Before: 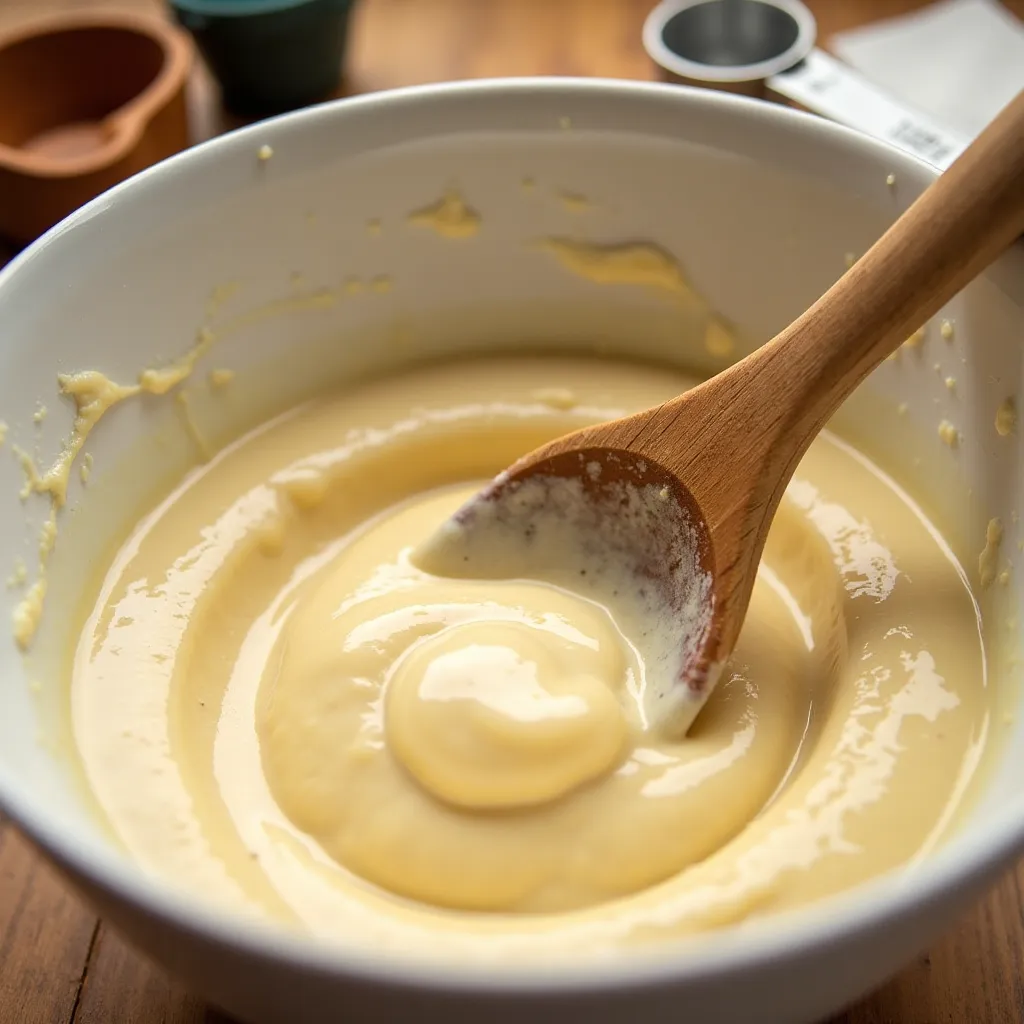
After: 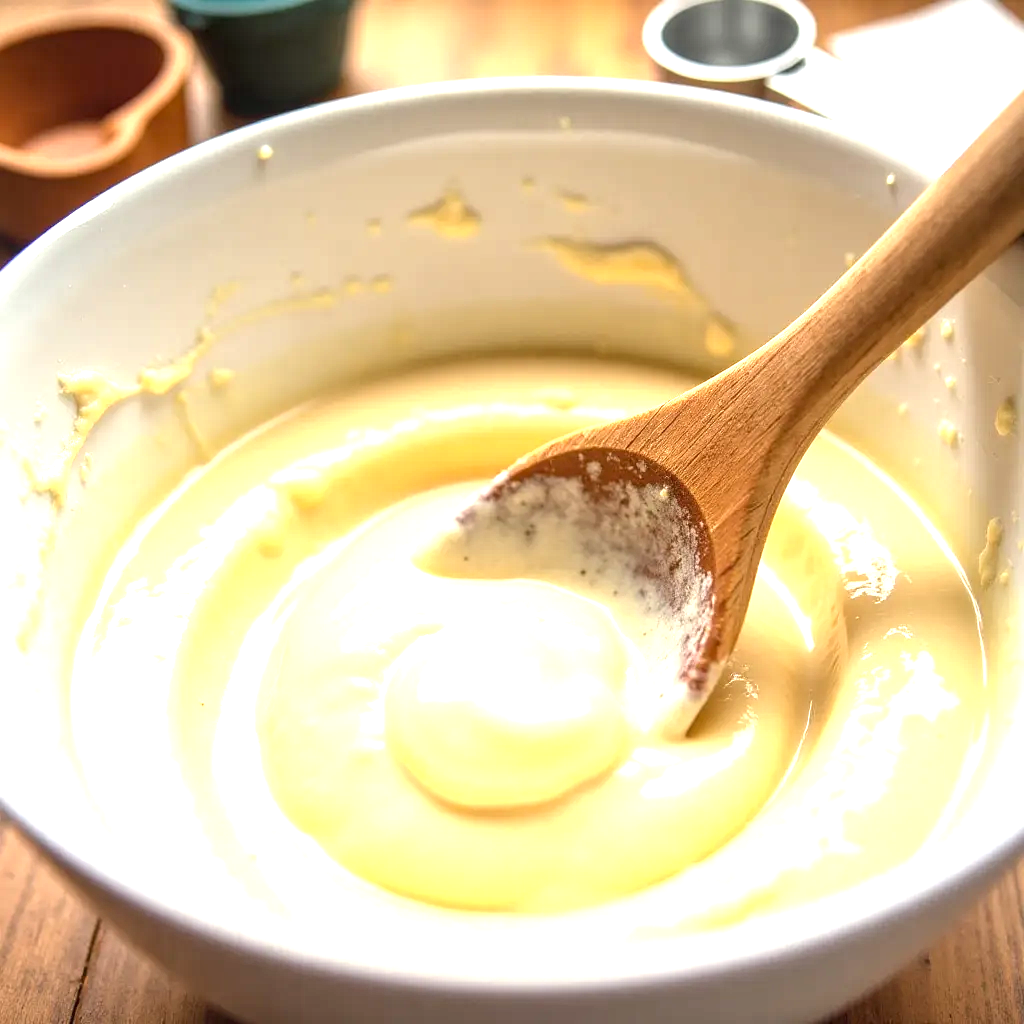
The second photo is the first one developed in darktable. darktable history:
local contrast: on, module defaults
exposure: black level correction 0, exposure 1.388 EV, compensate exposure bias true, compensate highlight preservation false
